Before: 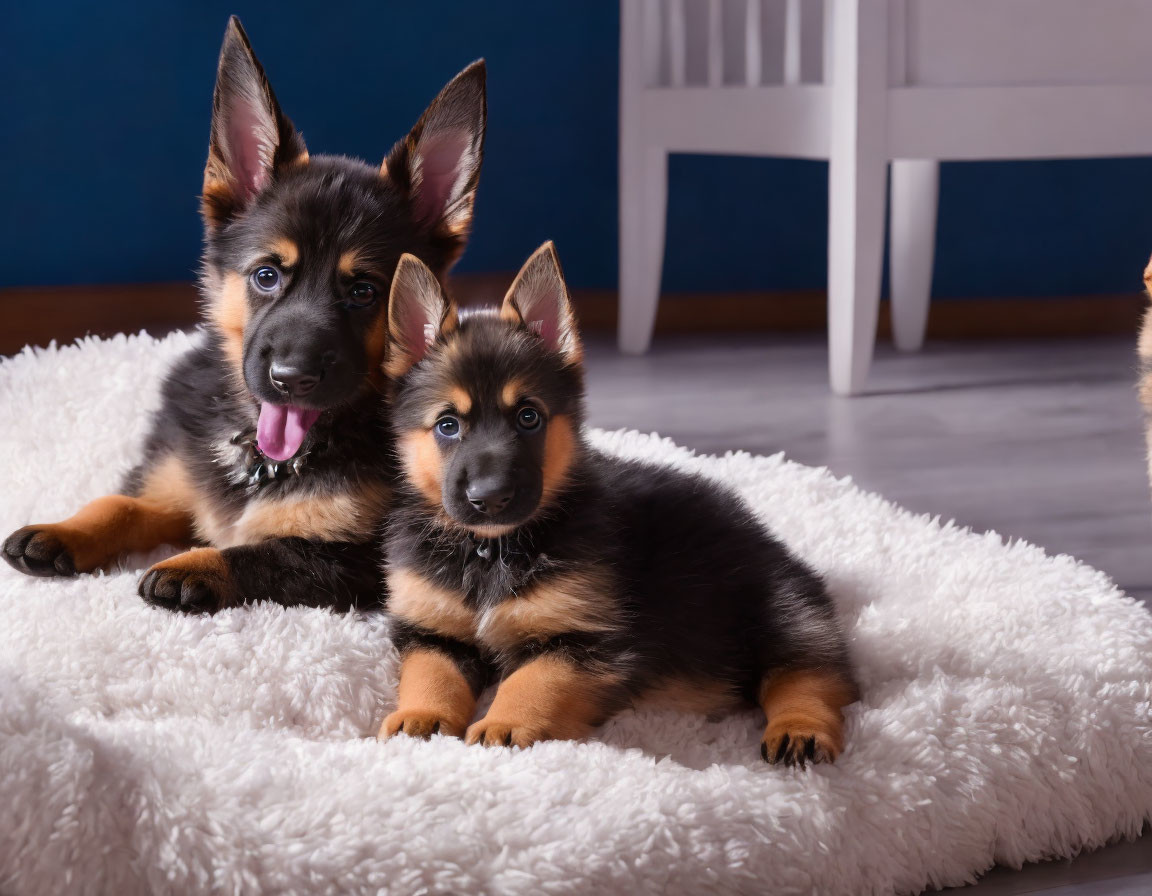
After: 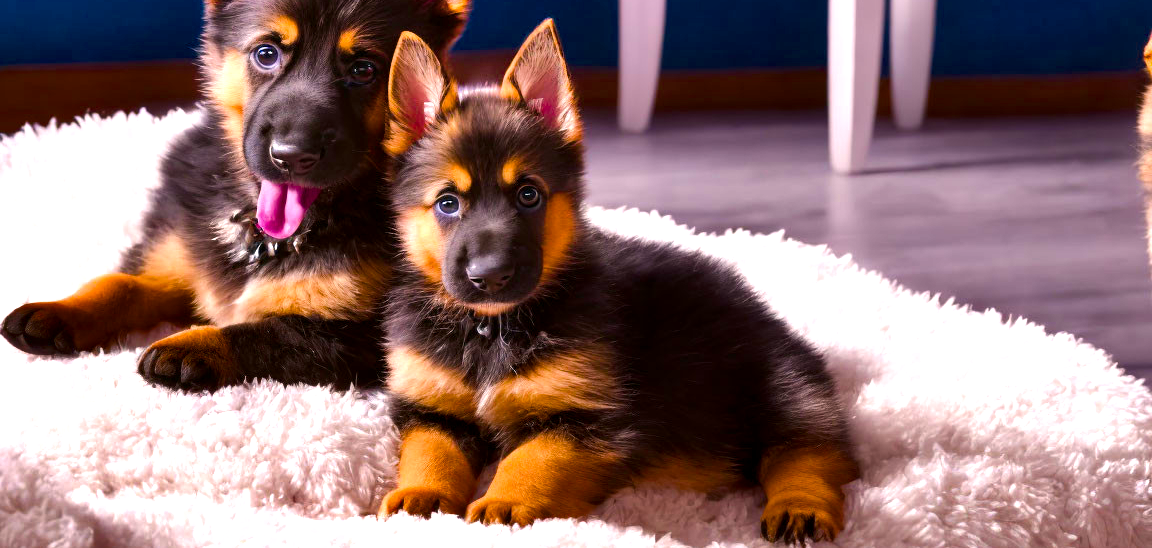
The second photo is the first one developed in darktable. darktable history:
shadows and highlights: shadows 60.92, highlights color adjustment 73.32%, soften with gaussian
crop and rotate: top 24.821%, bottom 13.934%
color balance rgb: shadows lift › chroma 1.032%, shadows lift › hue 28.18°, power › hue 63.29°, highlights gain › chroma 1.635%, highlights gain › hue 55.93°, linear chroma grading › global chroma 15.295%, perceptual saturation grading › global saturation 39.606%, perceptual saturation grading › highlights -24.954%, perceptual saturation grading › mid-tones 34.922%, perceptual saturation grading › shadows 34.726%, perceptual brilliance grading › global brilliance -4.392%, perceptual brilliance grading › highlights 24.526%, perceptual brilliance grading › mid-tones 6.923%, perceptual brilliance grading › shadows -4.661%, global vibrance 20%
color correction: highlights a* 3.13, highlights b* -1.07, shadows a* -0.105, shadows b* 2.31, saturation 0.982
local contrast: highlights 100%, shadows 100%, detail 120%, midtone range 0.2
